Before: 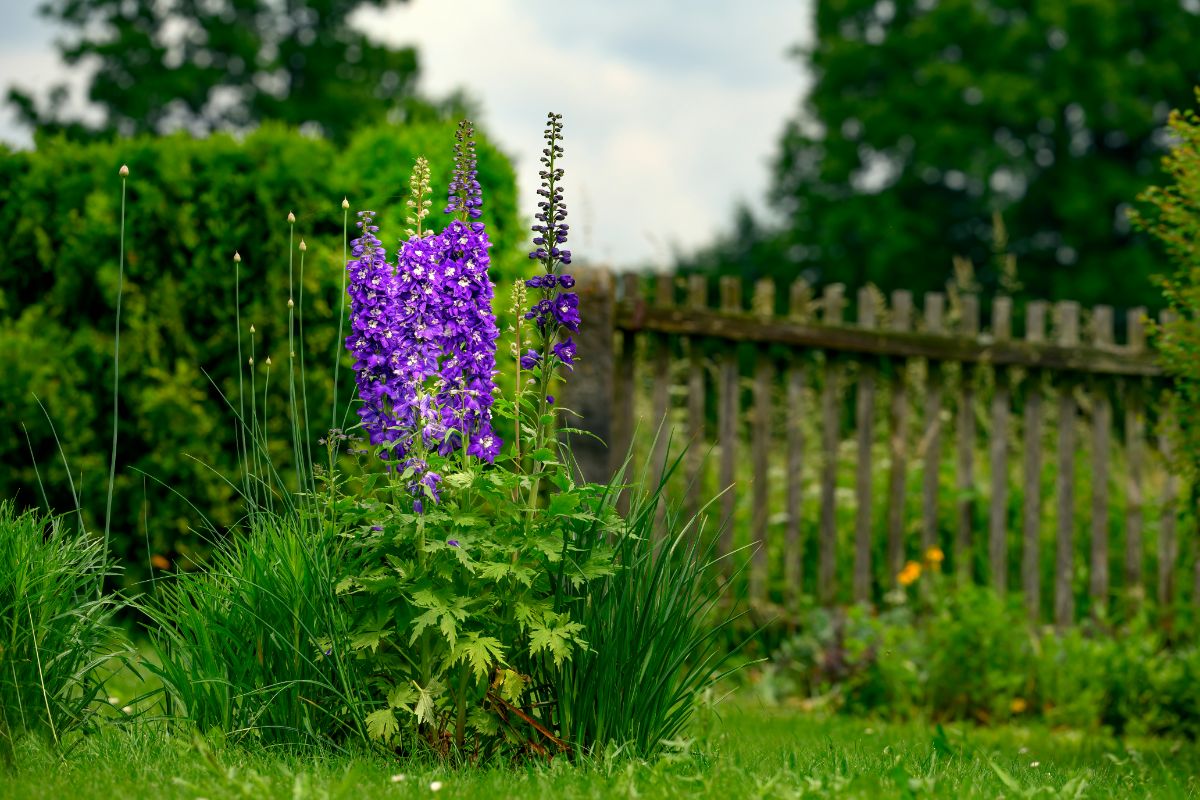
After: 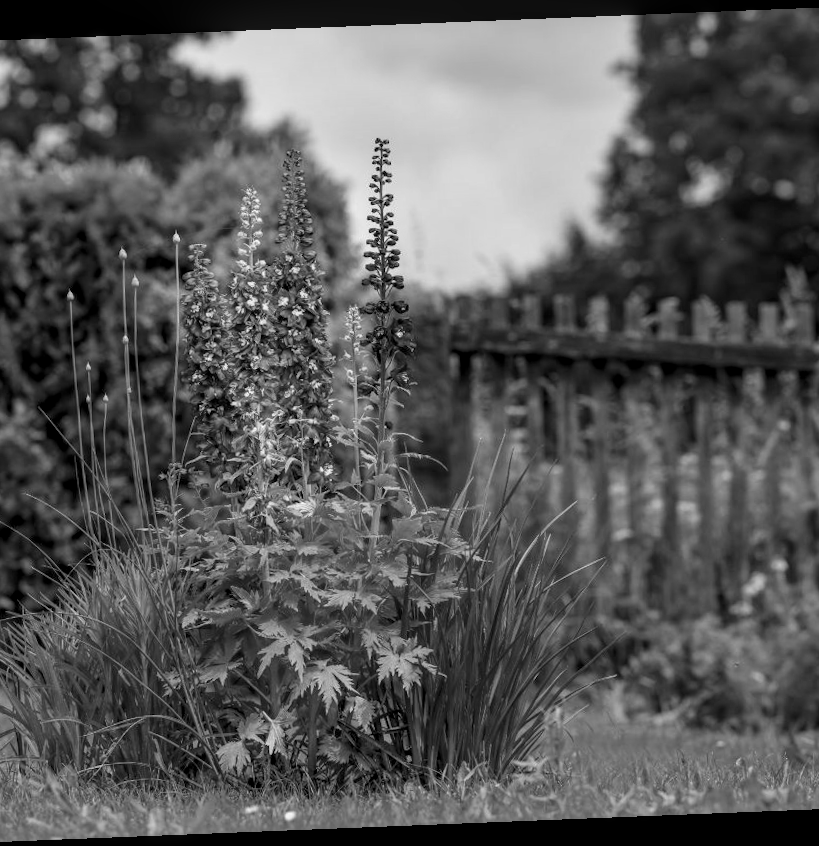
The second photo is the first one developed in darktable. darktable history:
local contrast: on, module defaults
crop and rotate: left 14.436%, right 18.898%
color correction: highlights a* -8, highlights b* 3.1
monochrome: a 73.58, b 64.21
rotate and perspective: rotation -2.29°, automatic cropping off
